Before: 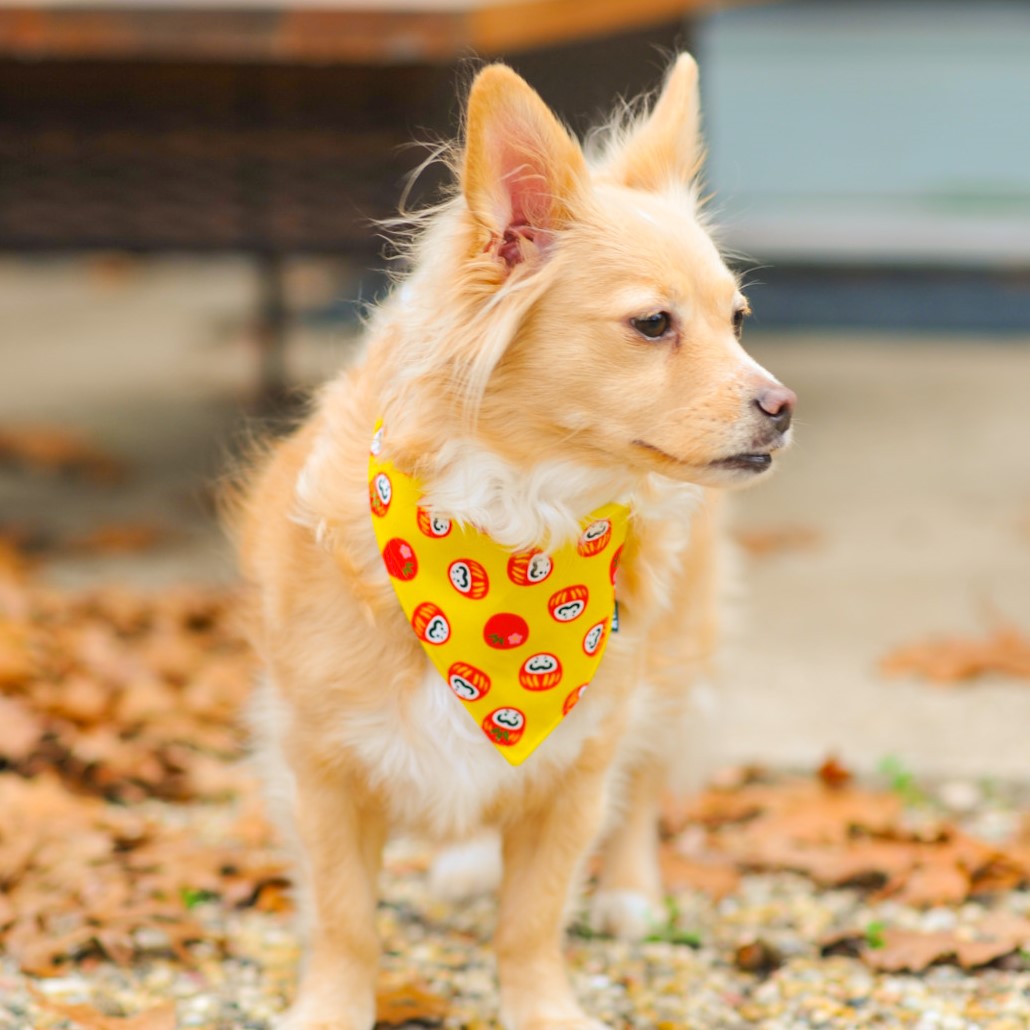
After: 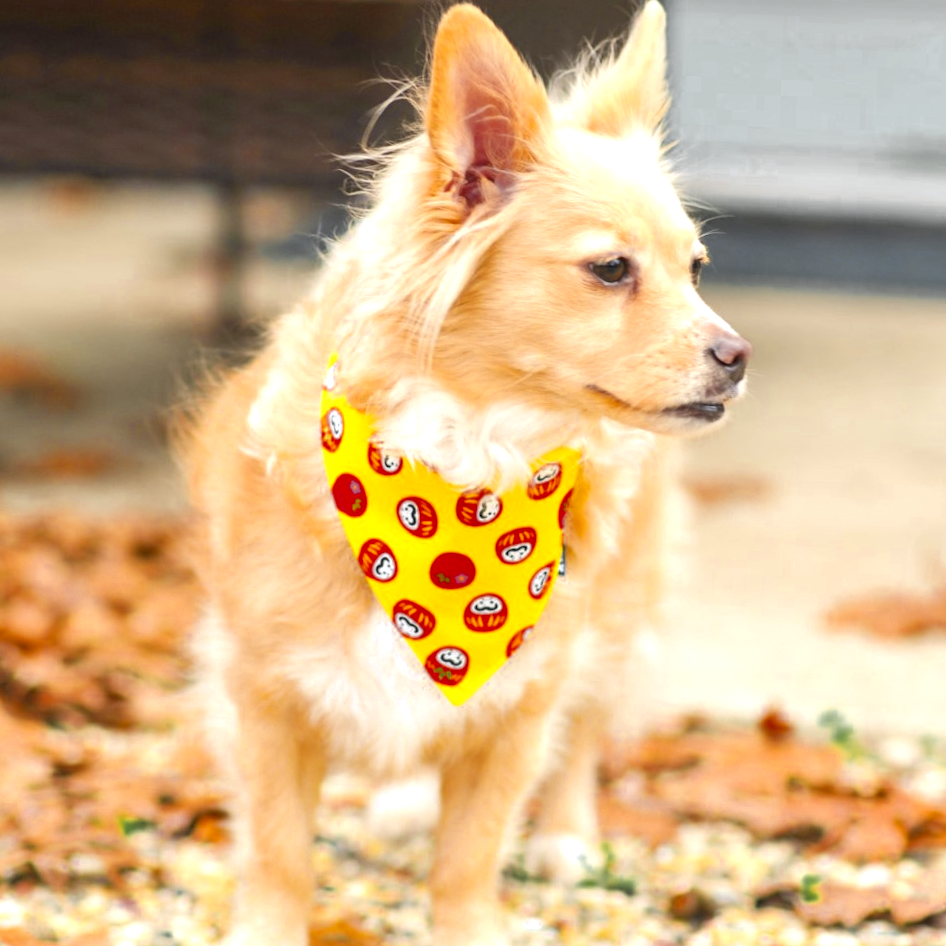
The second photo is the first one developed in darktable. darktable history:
crop and rotate: angle -2.15°, left 3.144%, top 4.23%, right 1.557%, bottom 0.518%
color zones: curves: ch0 [(0.035, 0.242) (0.25, 0.5) (0.384, 0.214) (0.488, 0.255) (0.75, 0.5)]; ch1 [(0.063, 0.379) (0.25, 0.5) (0.354, 0.201) (0.489, 0.085) (0.729, 0.271)]; ch2 [(0.25, 0.5) (0.38, 0.517) (0.442, 0.51) (0.735, 0.456)]
exposure: exposure 0.607 EV, compensate exposure bias true, compensate highlight preservation false
